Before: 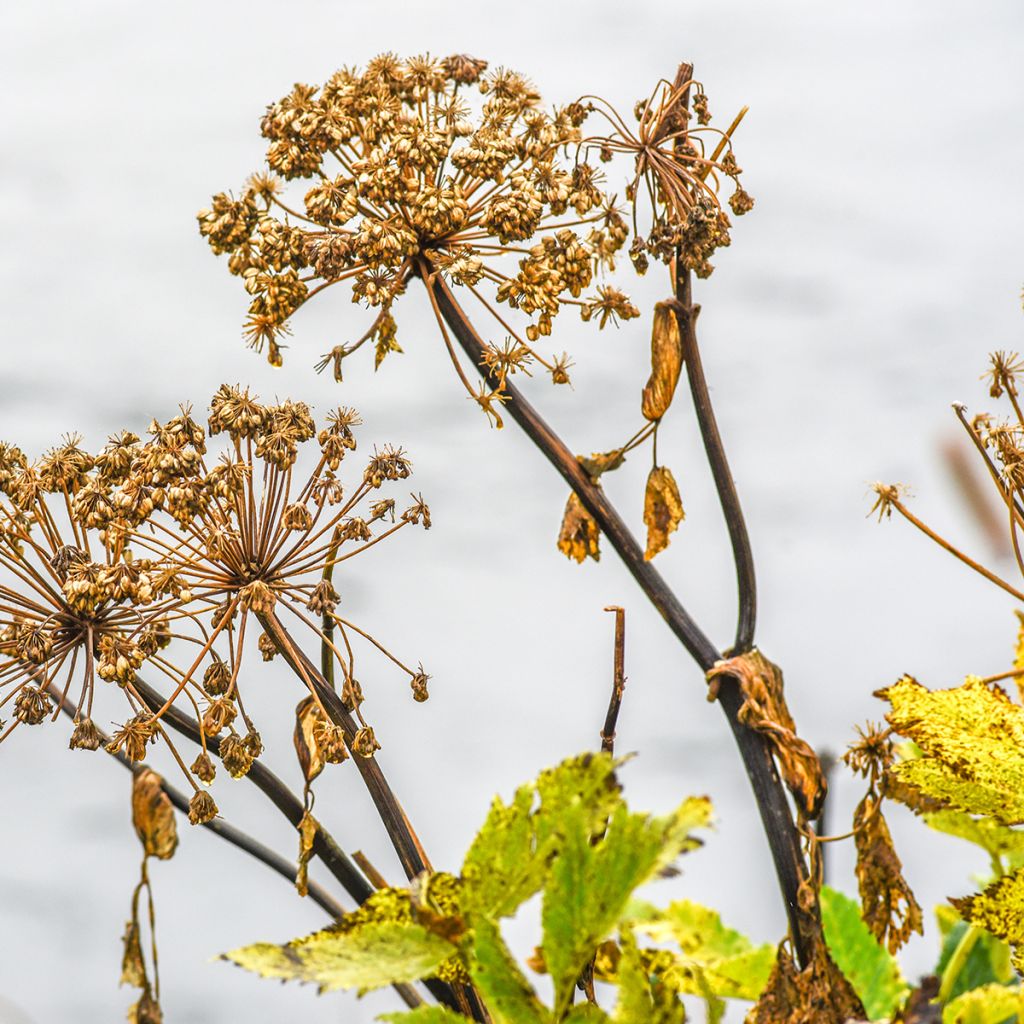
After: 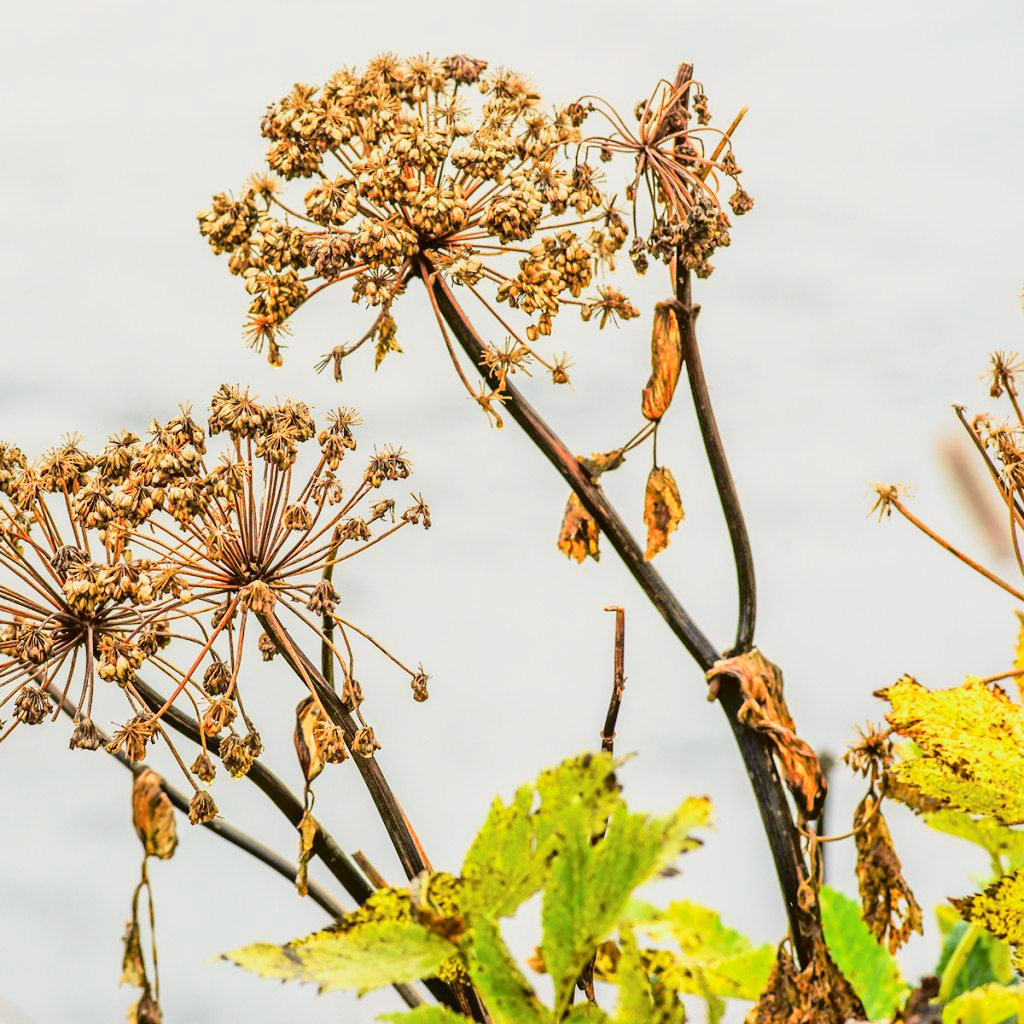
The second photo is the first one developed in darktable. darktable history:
tone curve: curves: ch0 [(0, 0.006) (0.184, 0.117) (0.405, 0.46) (0.456, 0.528) (0.634, 0.728) (0.877, 0.89) (0.984, 0.935)]; ch1 [(0, 0) (0.443, 0.43) (0.492, 0.489) (0.566, 0.579) (0.595, 0.625) (0.608, 0.667) (0.65, 0.729) (1, 1)]; ch2 [(0, 0) (0.33, 0.301) (0.421, 0.443) (0.447, 0.489) (0.495, 0.505) (0.537, 0.583) (0.586, 0.591) (0.663, 0.686) (1, 1)], color space Lab, independent channels, preserve colors none
